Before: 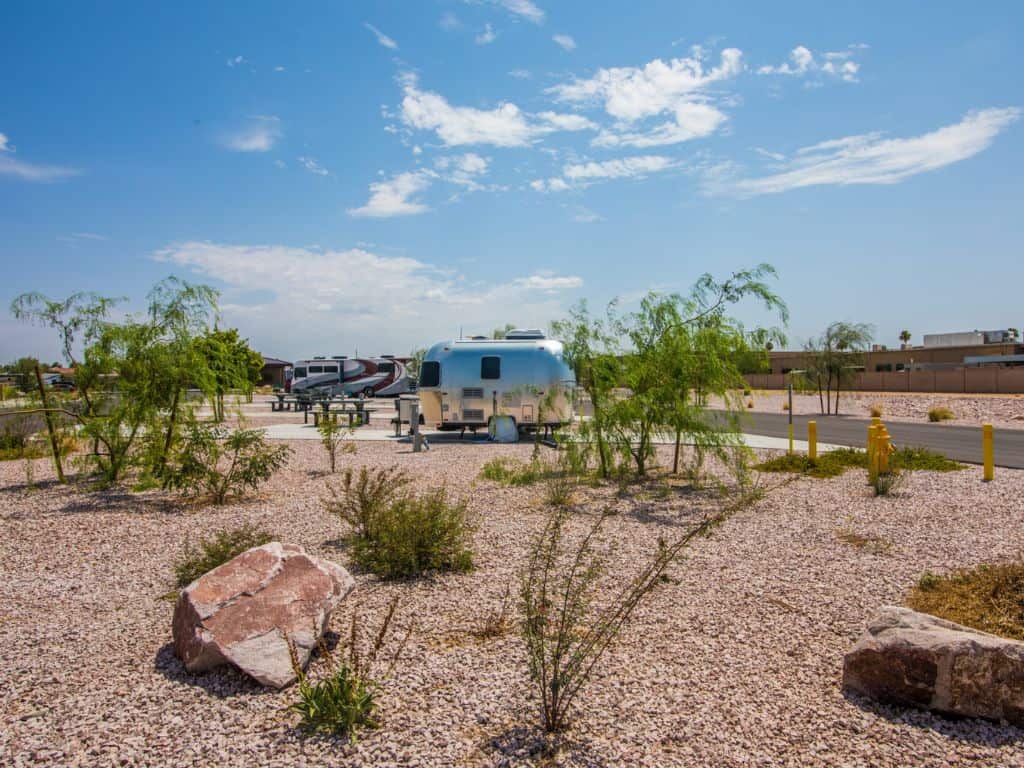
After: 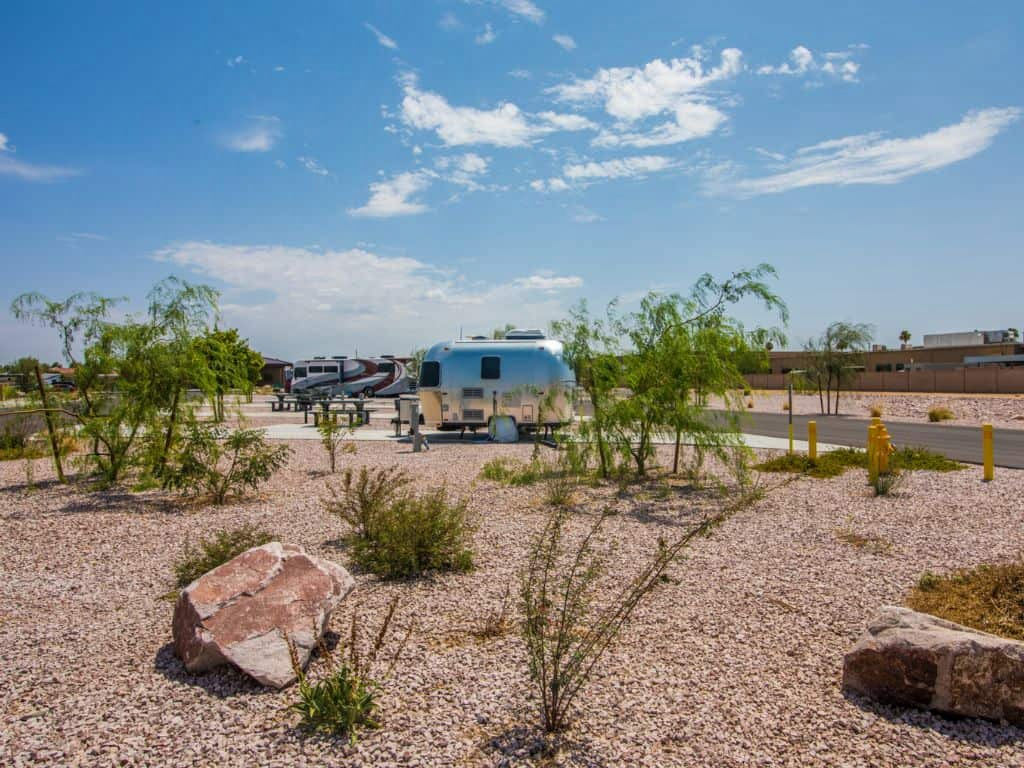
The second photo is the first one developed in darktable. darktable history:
shadows and highlights: radius 136.16, soften with gaussian
